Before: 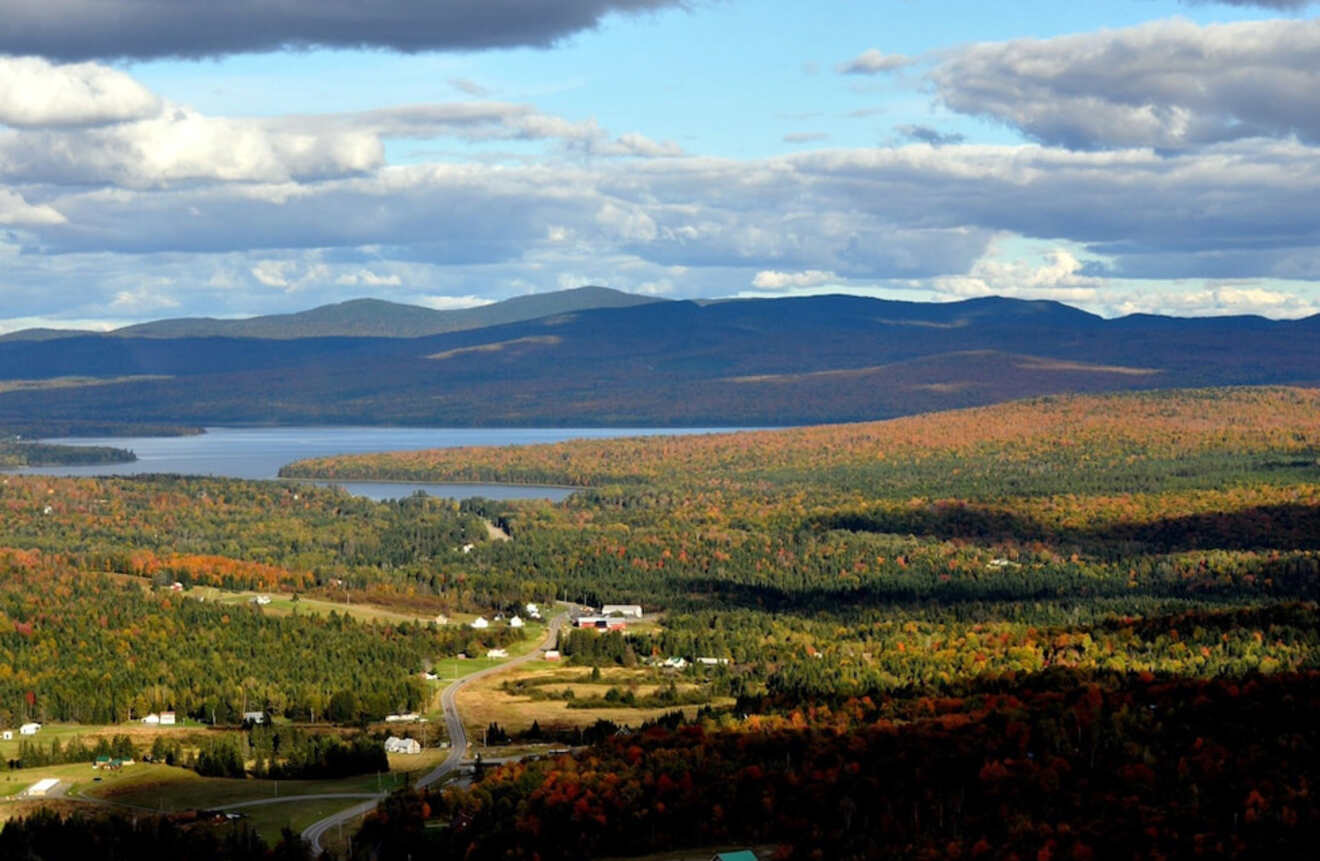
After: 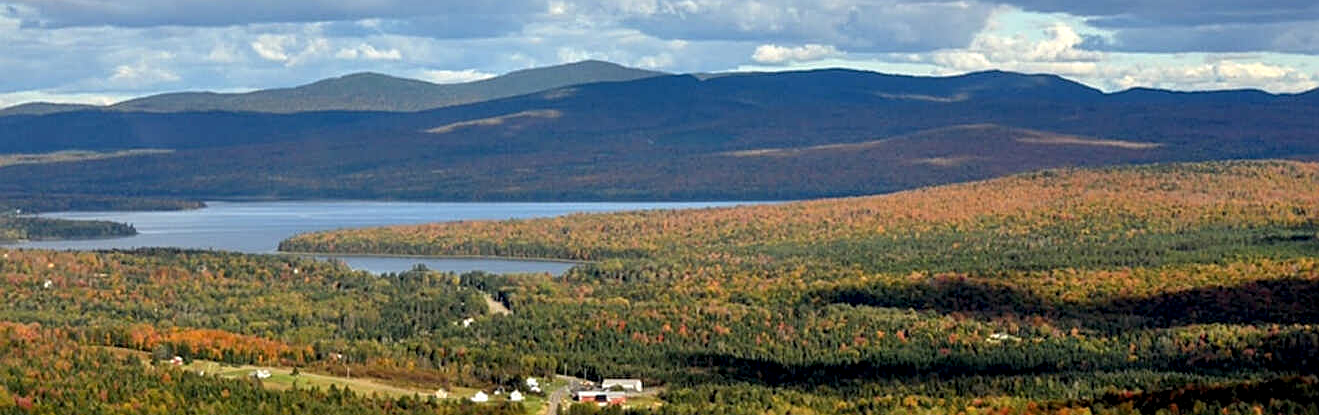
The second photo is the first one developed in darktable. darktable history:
crop and rotate: top 26.346%, bottom 25.382%
exposure: black level correction 0.002, compensate highlight preservation false
sharpen: on, module defaults
local contrast: on, module defaults
